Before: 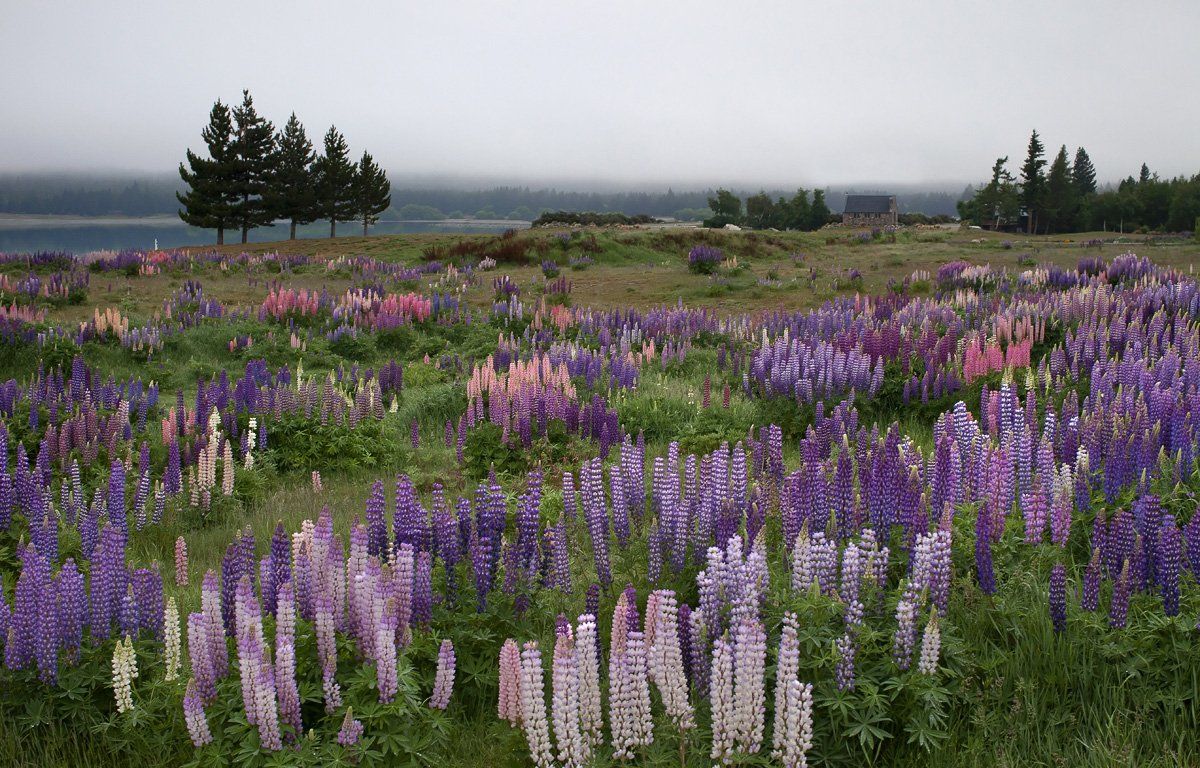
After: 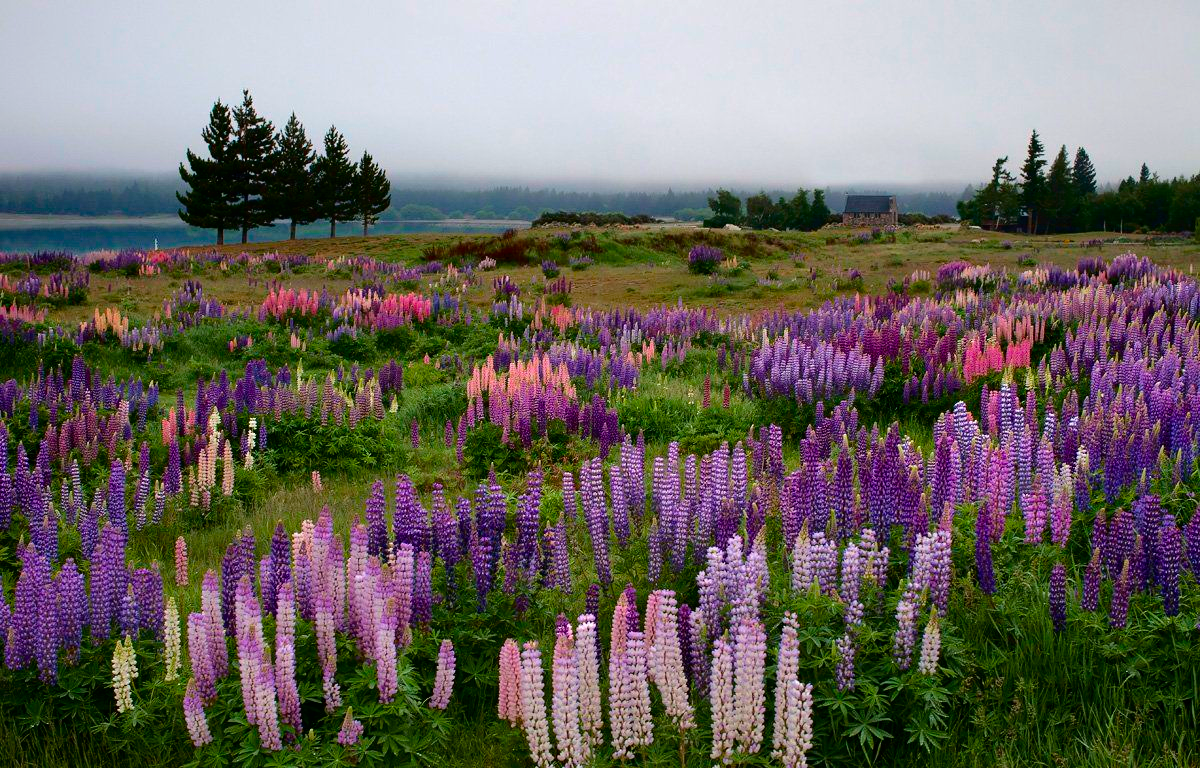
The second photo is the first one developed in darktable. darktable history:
velvia: strength 9.99%
tone curve: curves: ch0 [(0, 0) (0.003, 0.008) (0.011, 0.01) (0.025, 0.012) (0.044, 0.023) (0.069, 0.033) (0.1, 0.046) (0.136, 0.075) (0.177, 0.116) (0.224, 0.171) (0.277, 0.235) (0.335, 0.312) (0.399, 0.397) (0.468, 0.466) (0.543, 0.54) (0.623, 0.62) (0.709, 0.701) (0.801, 0.782) (0.898, 0.877) (1, 1)], color space Lab, independent channels, preserve colors none
color balance rgb: perceptual saturation grading › global saturation 30.836%, global vibrance 20%
